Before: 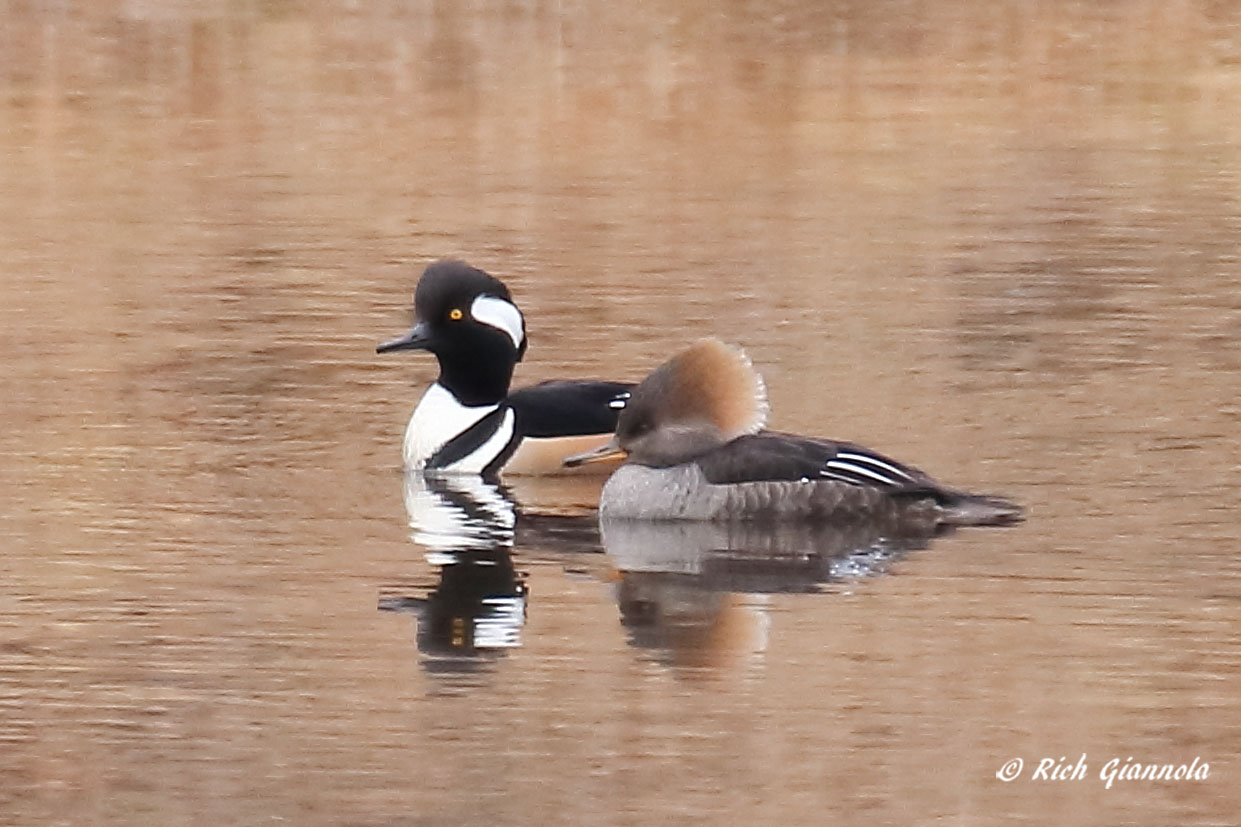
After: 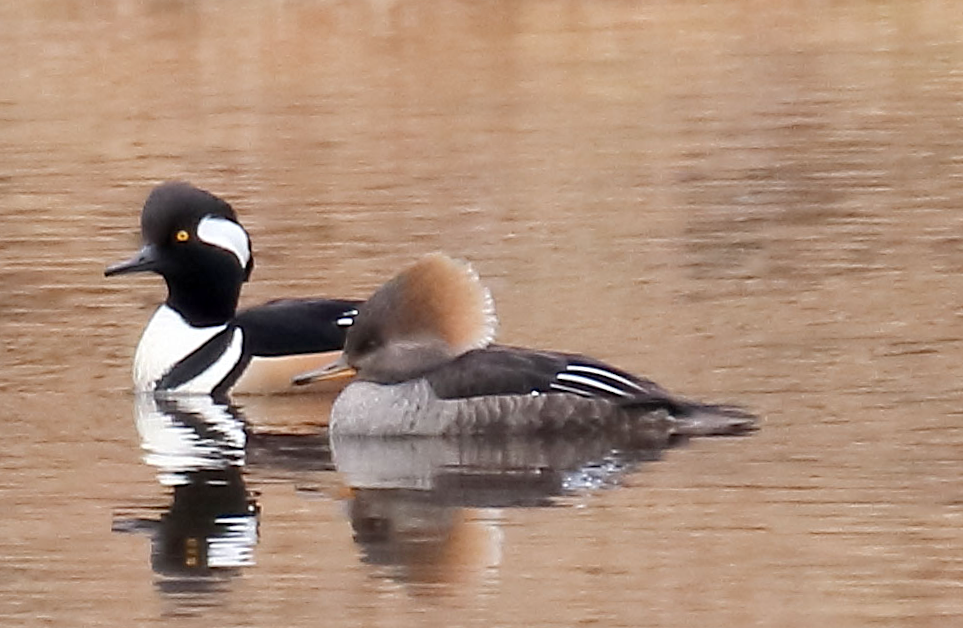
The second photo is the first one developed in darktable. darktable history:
crop and rotate: left 20.74%, top 7.912%, right 0.375%, bottom 13.378%
white balance: emerald 1
exposure: black level correction 0.005, exposure 0.014 EV, compensate highlight preservation false
rotate and perspective: rotation -1.32°, lens shift (horizontal) -0.031, crop left 0.015, crop right 0.985, crop top 0.047, crop bottom 0.982
